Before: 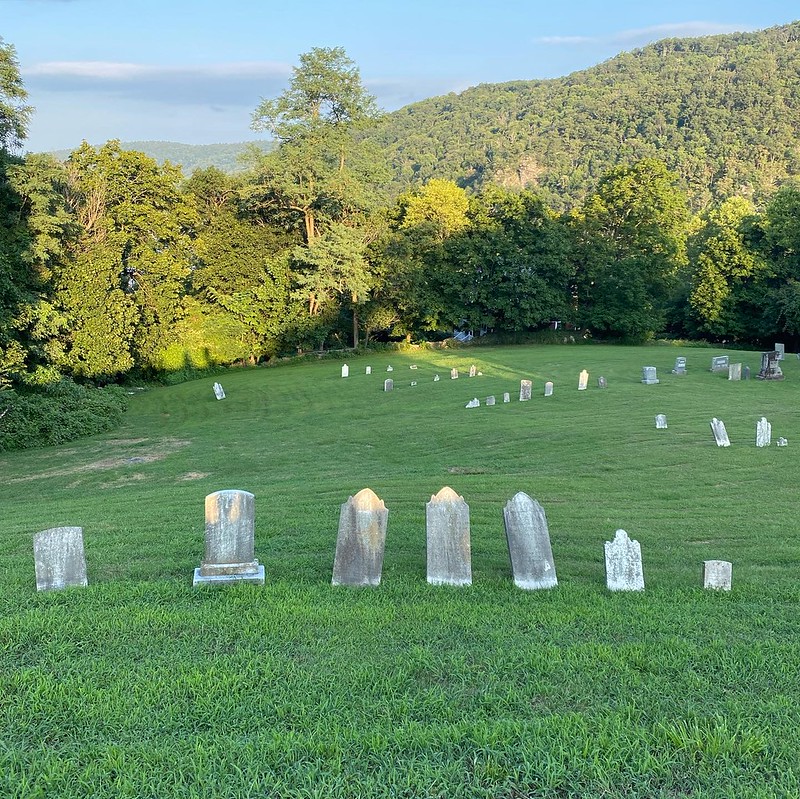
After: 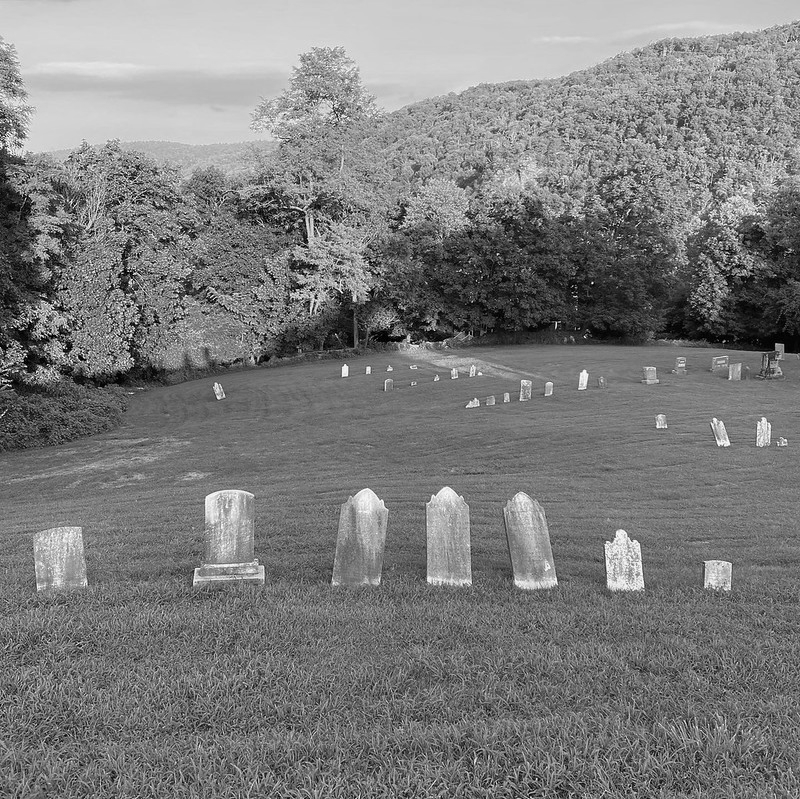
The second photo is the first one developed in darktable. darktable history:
monochrome: a 0, b 0, size 0.5, highlights 0.57
tone equalizer: on, module defaults
